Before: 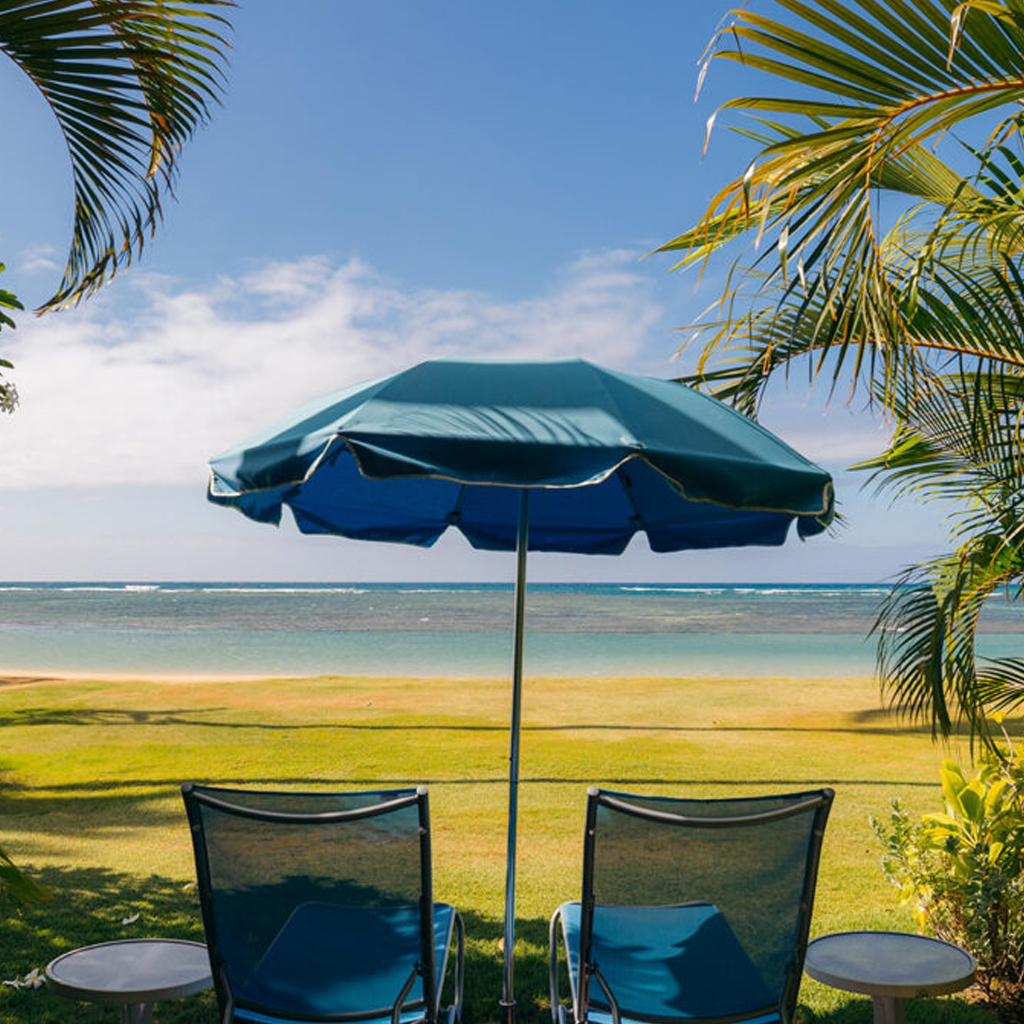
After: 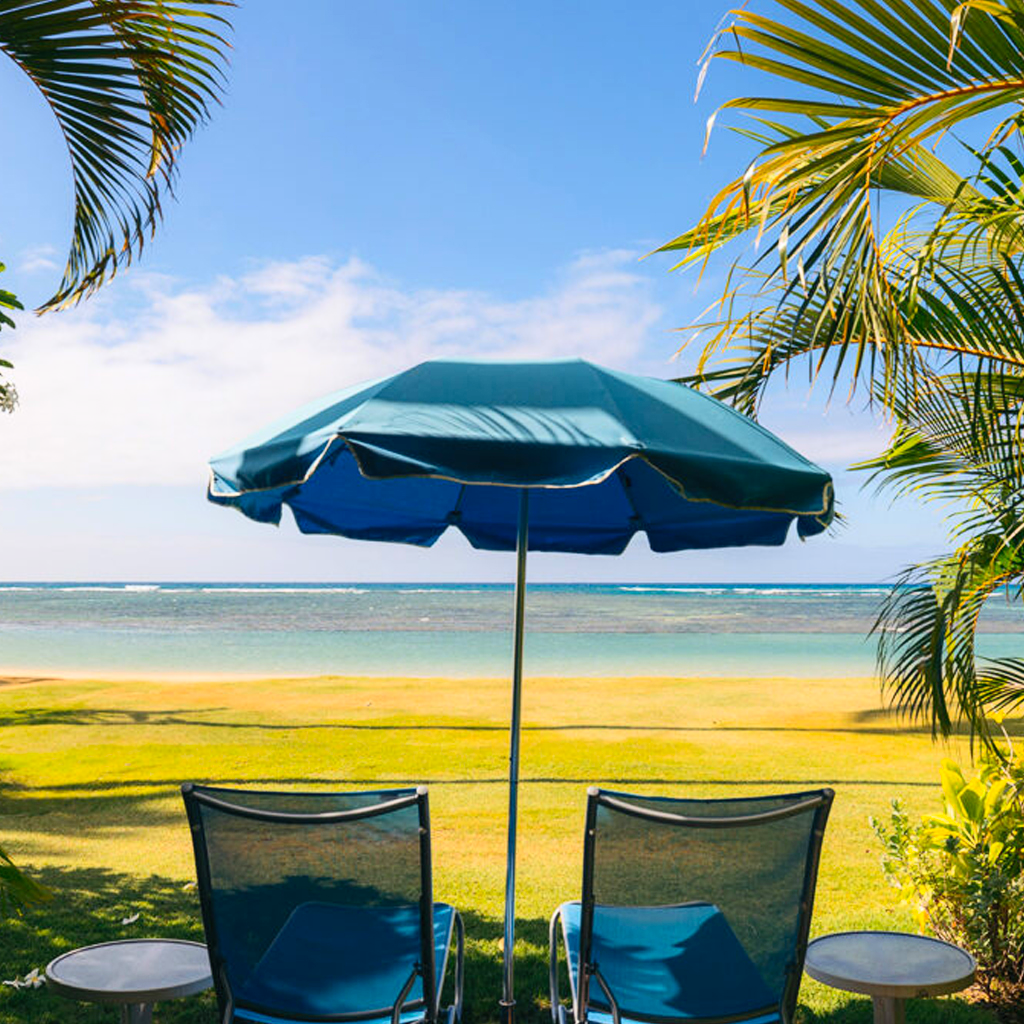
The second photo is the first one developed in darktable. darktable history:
white balance: emerald 1
contrast brightness saturation: contrast 0.2, brightness 0.16, saturation 0.22
